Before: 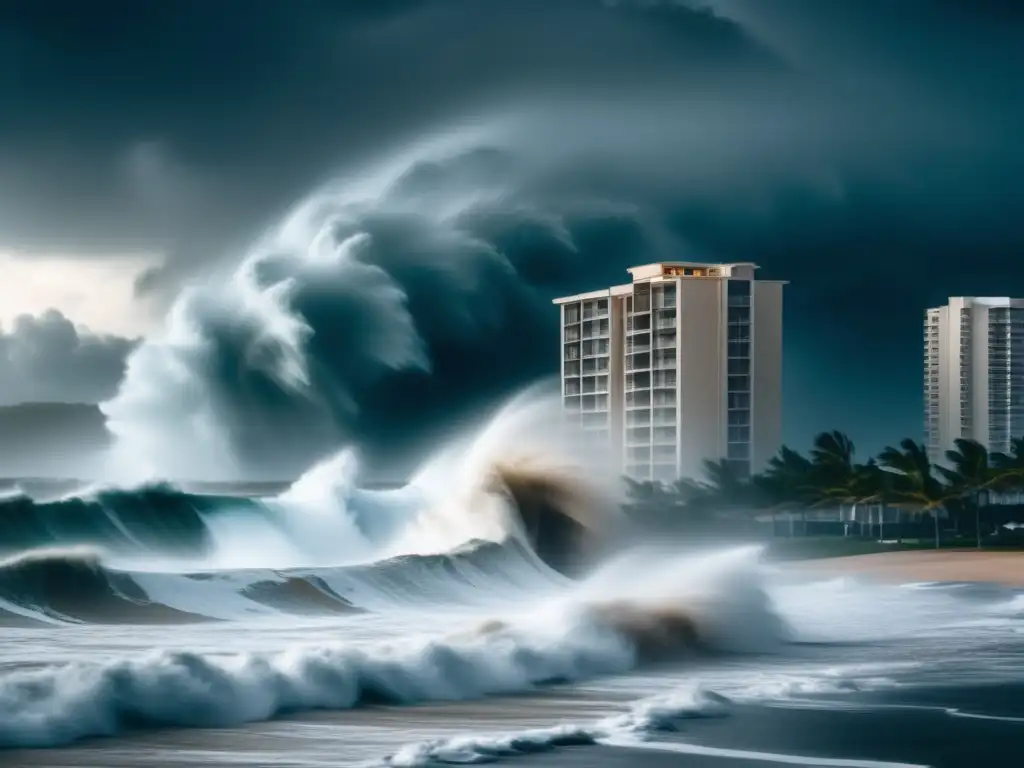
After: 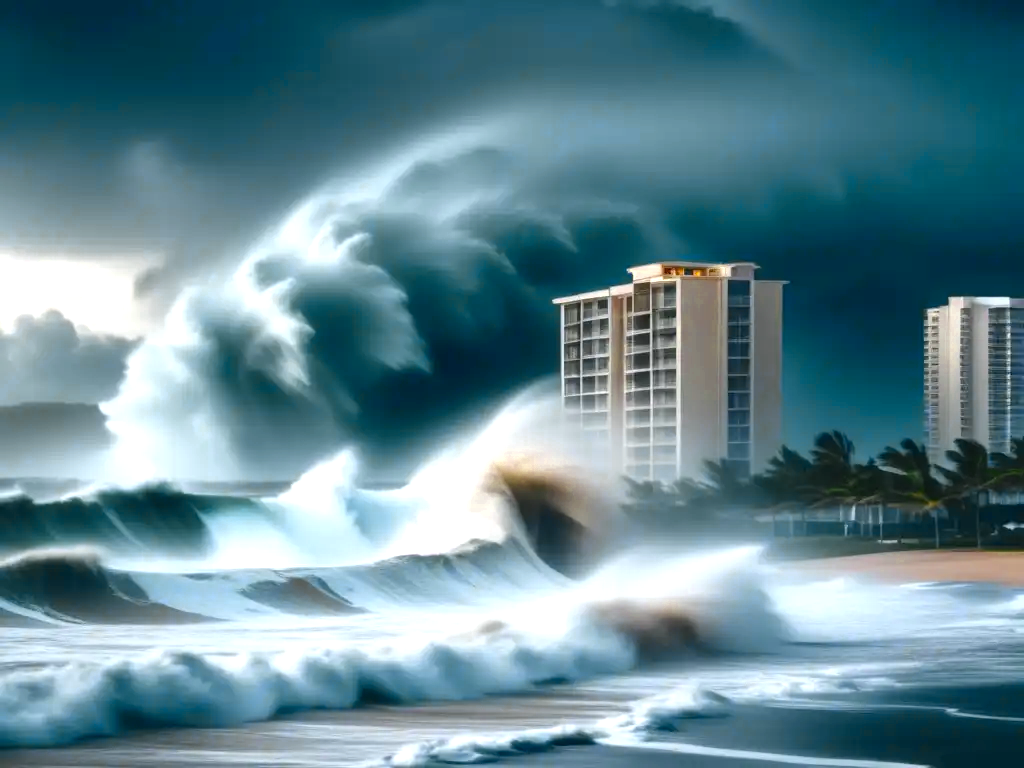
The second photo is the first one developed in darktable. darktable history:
color zones: curves: ch0 [(0, 0.485) (0.178, 0.476) (0.261, 0.623) (0.411, 0.403) (0.708, 0.603) (0.934, 0.412)]; ch1 [(0.003, 0.485) (0.149, 0.496) (0.229, 0.584) (0.326, 0.551) (0.484, 0.262) (0.757, 0.643)]
color balance rgb: perceptual saturation grading › global saturation 25.928%, perceptual brilliance grading › global brilliance 9.947%, perceptual brilliance grading › shadows 14.353%
